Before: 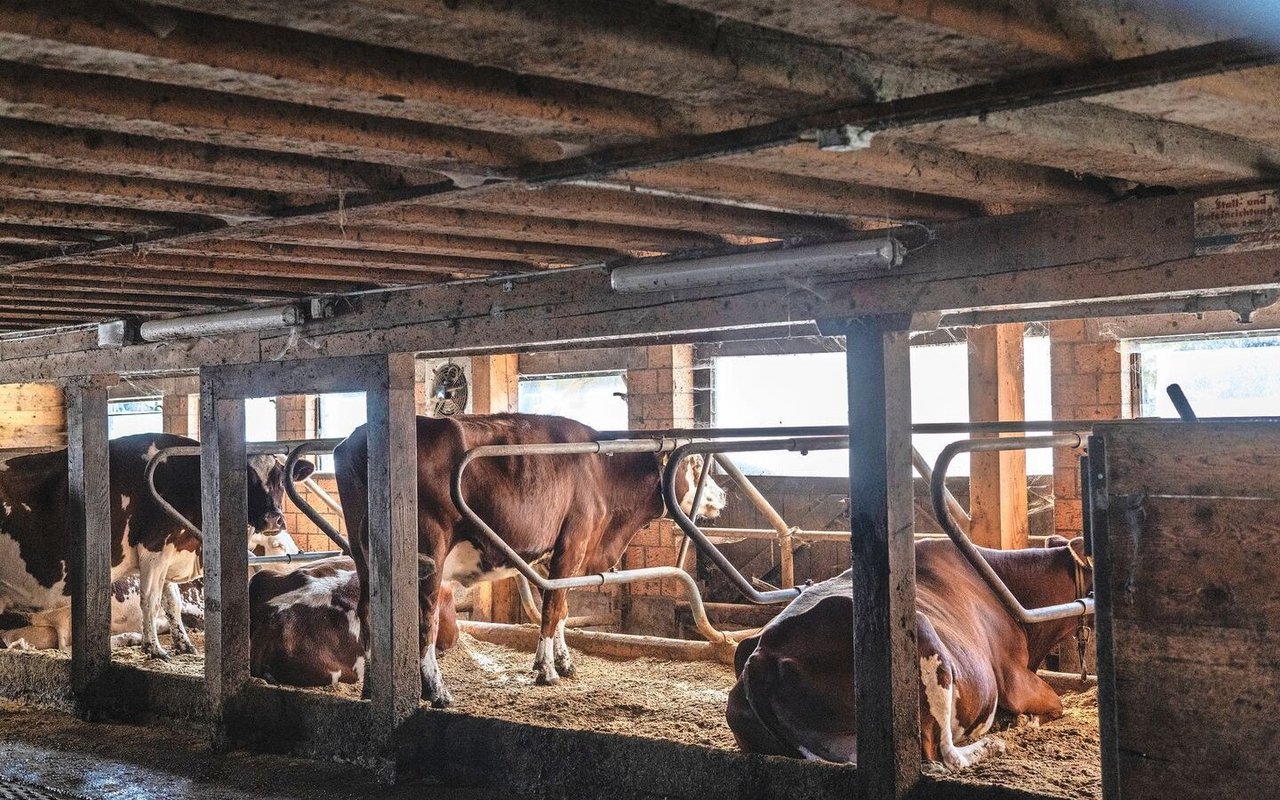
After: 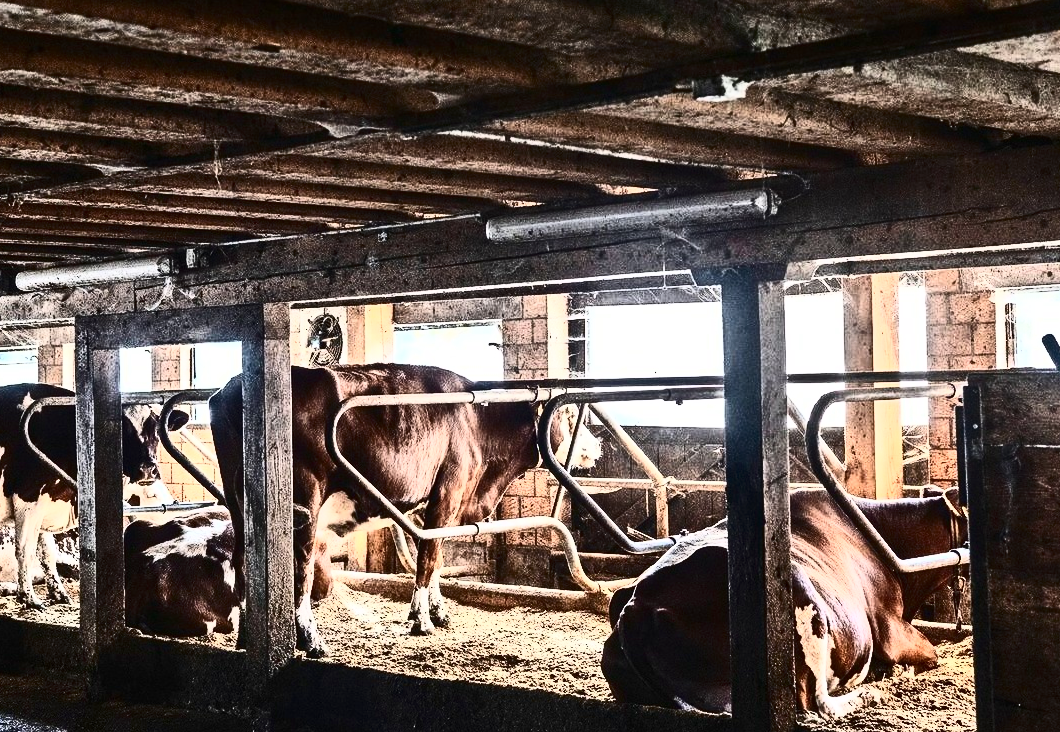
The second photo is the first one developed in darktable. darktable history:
crop: left 9.807%, top 6.259%, right 7.334%, bottom 2.177%
color contrast: green-magenta contrast 0.96
contrast brightness saturation: contrast 0.93, brightness 0.2
